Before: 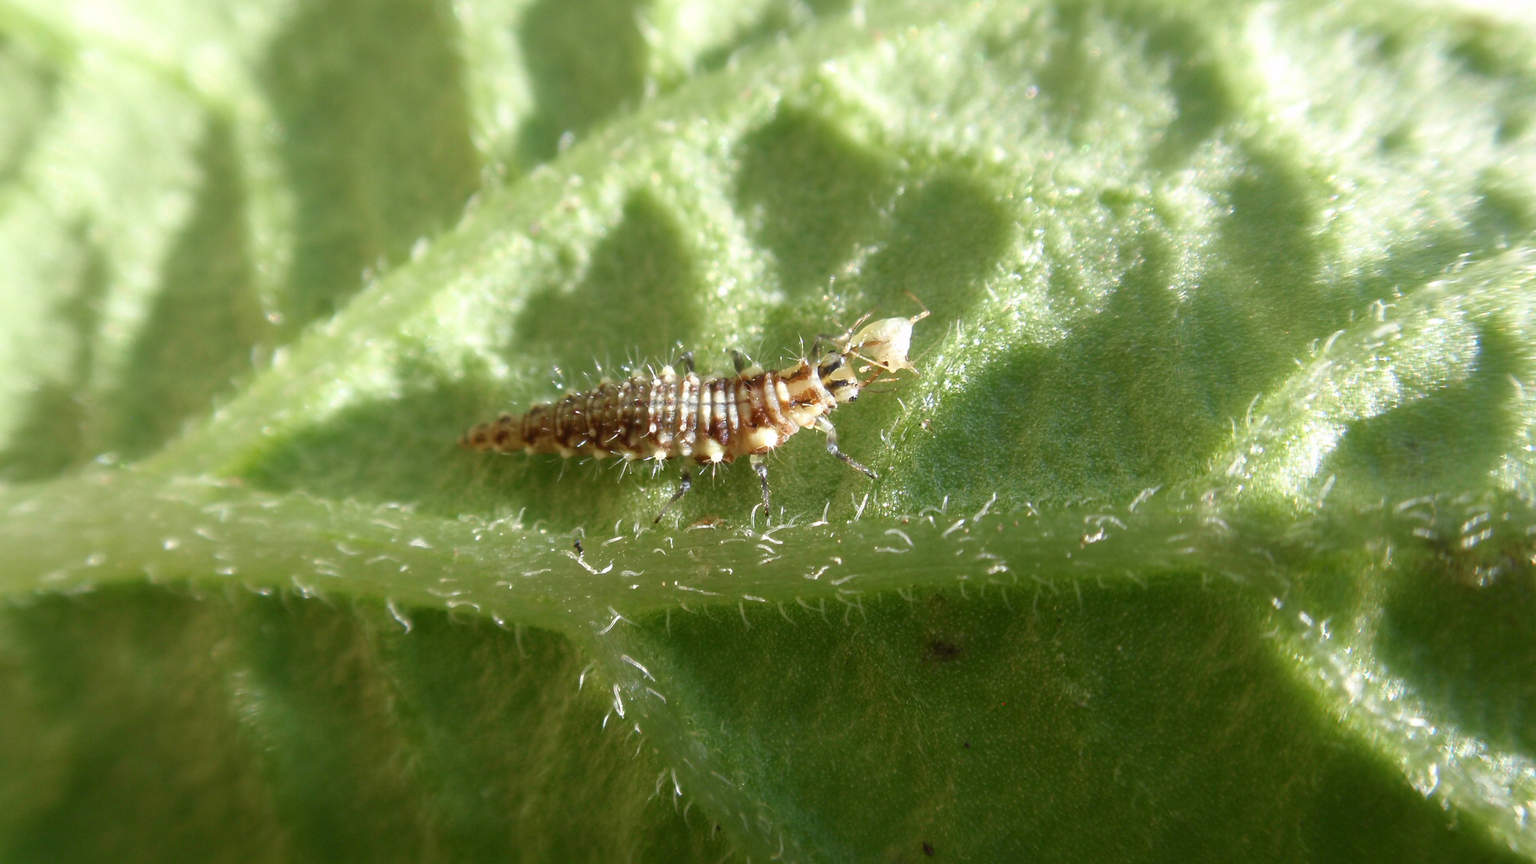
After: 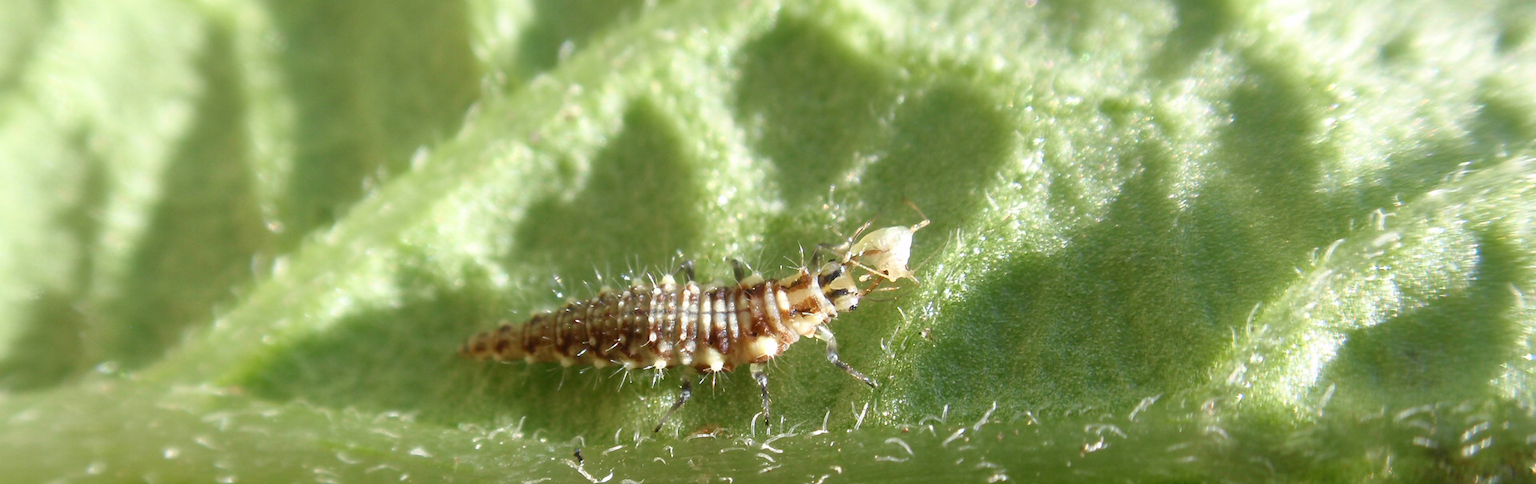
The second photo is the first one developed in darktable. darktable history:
crop and rotate: top 10.605%, bottom 33.274%
exposure: compensate highlight preservation false
